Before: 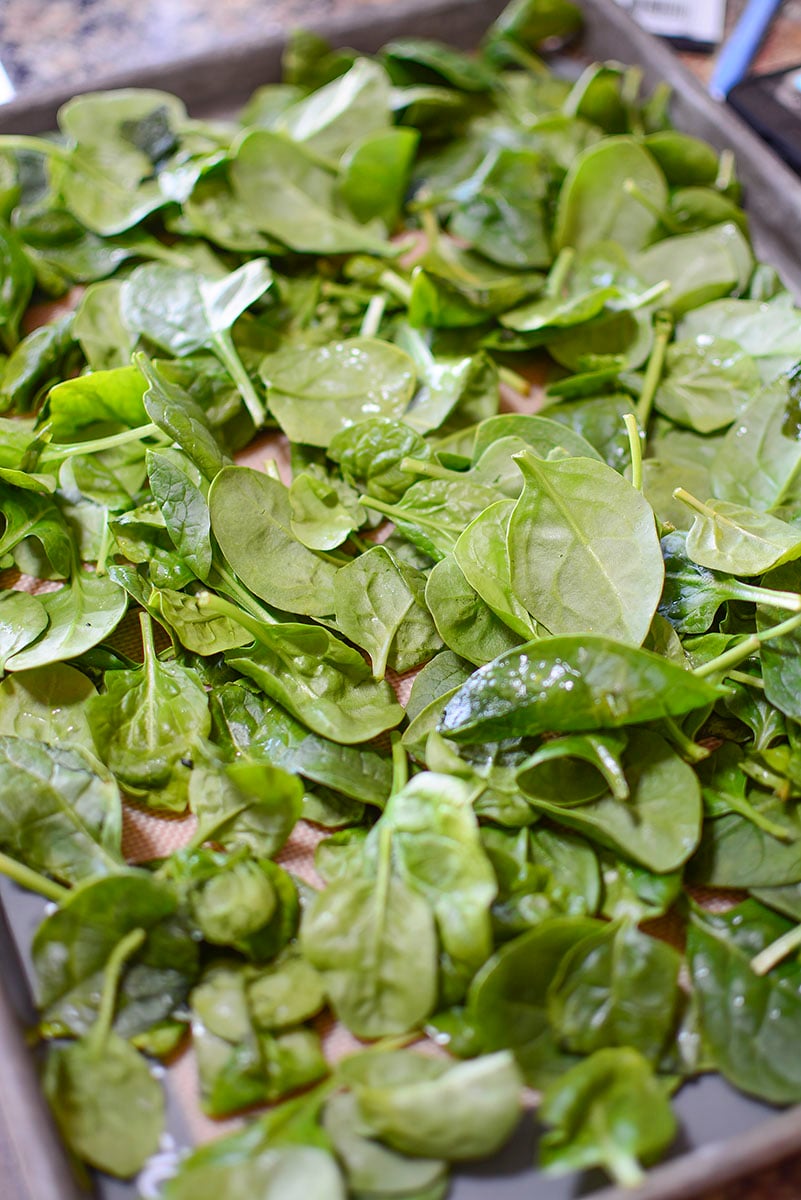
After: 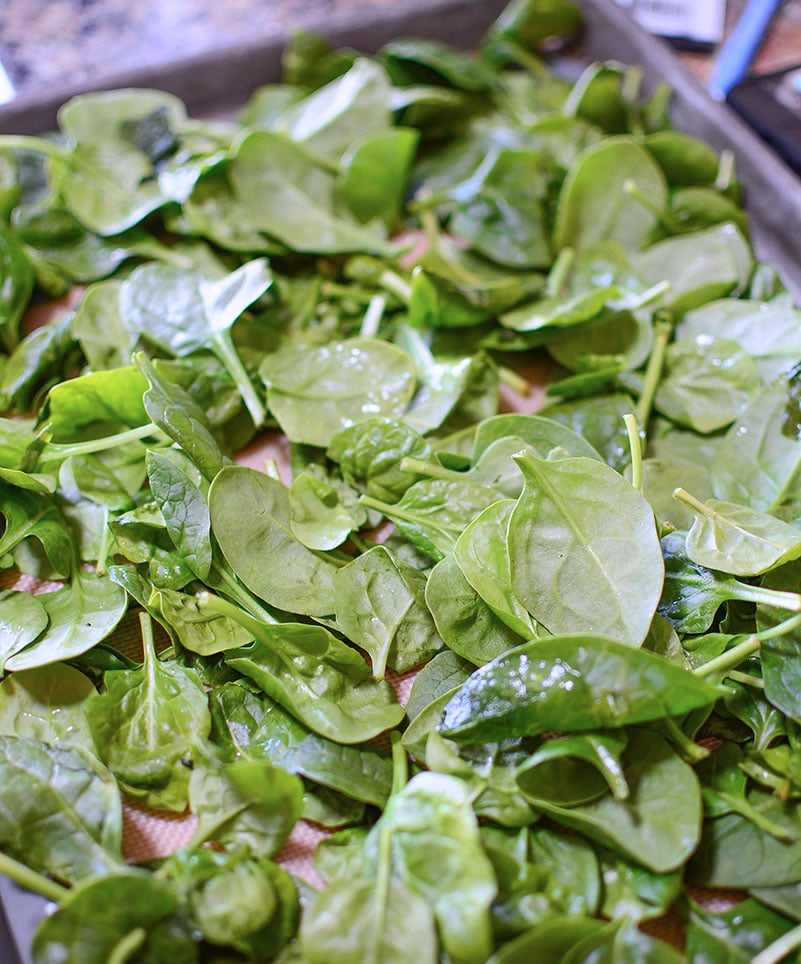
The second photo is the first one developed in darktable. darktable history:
crop: bottom 19.644%
color calibration: illuminant as shot in camera, x 0.363, y 0.385, temperature 4528.04 K
